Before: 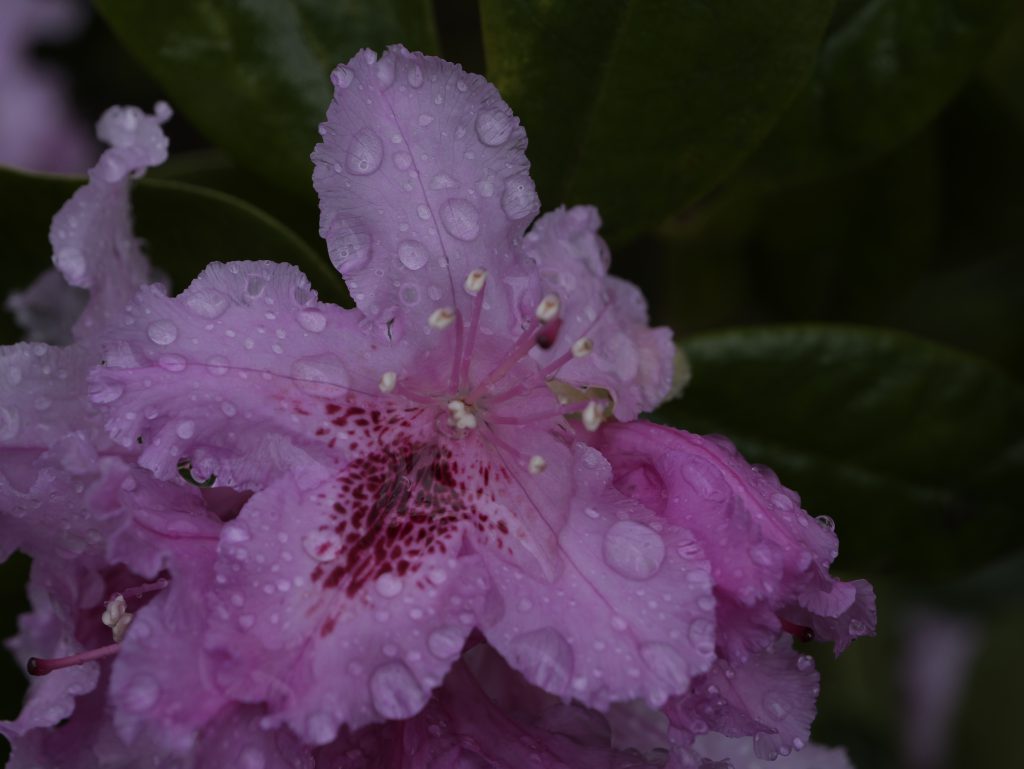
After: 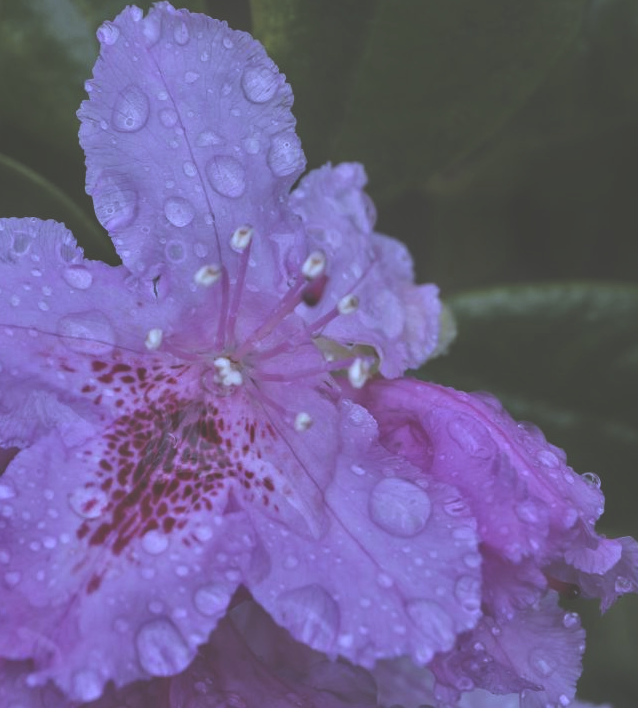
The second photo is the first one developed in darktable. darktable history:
white balance: red 0.871, blue 1.249
tone equalizer: -7 EV 0.15 EV, -6 EV 0.6 EV, -5 EV 1.15 EV, -4 EV 1.33 EV, -3 EV 1.15 EV, -2 EV 0.6 EV, -1 EV 0.15 EV, mask exposure compensation -0.5 EV
exposure: black level correction -0.025, exposure -0.117 EV, compensate highlight preservation false
crop and rotate: left 22.918%, top 5.629%, right 14.711%, bottom 2.247%
local contrast: on, module defaults
